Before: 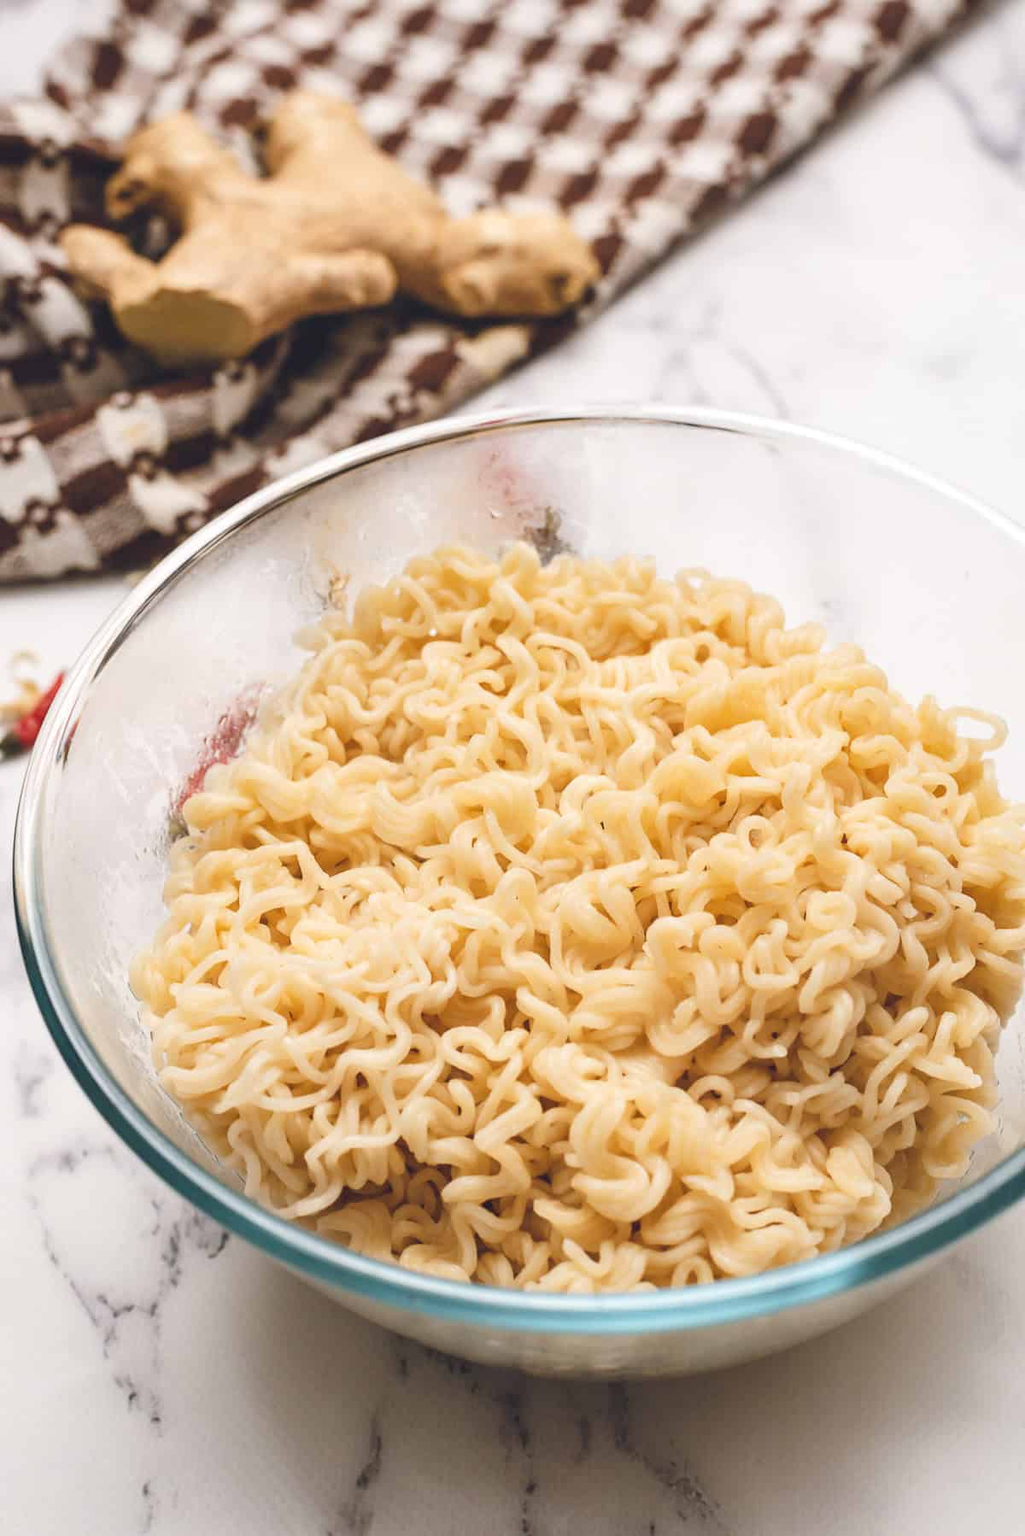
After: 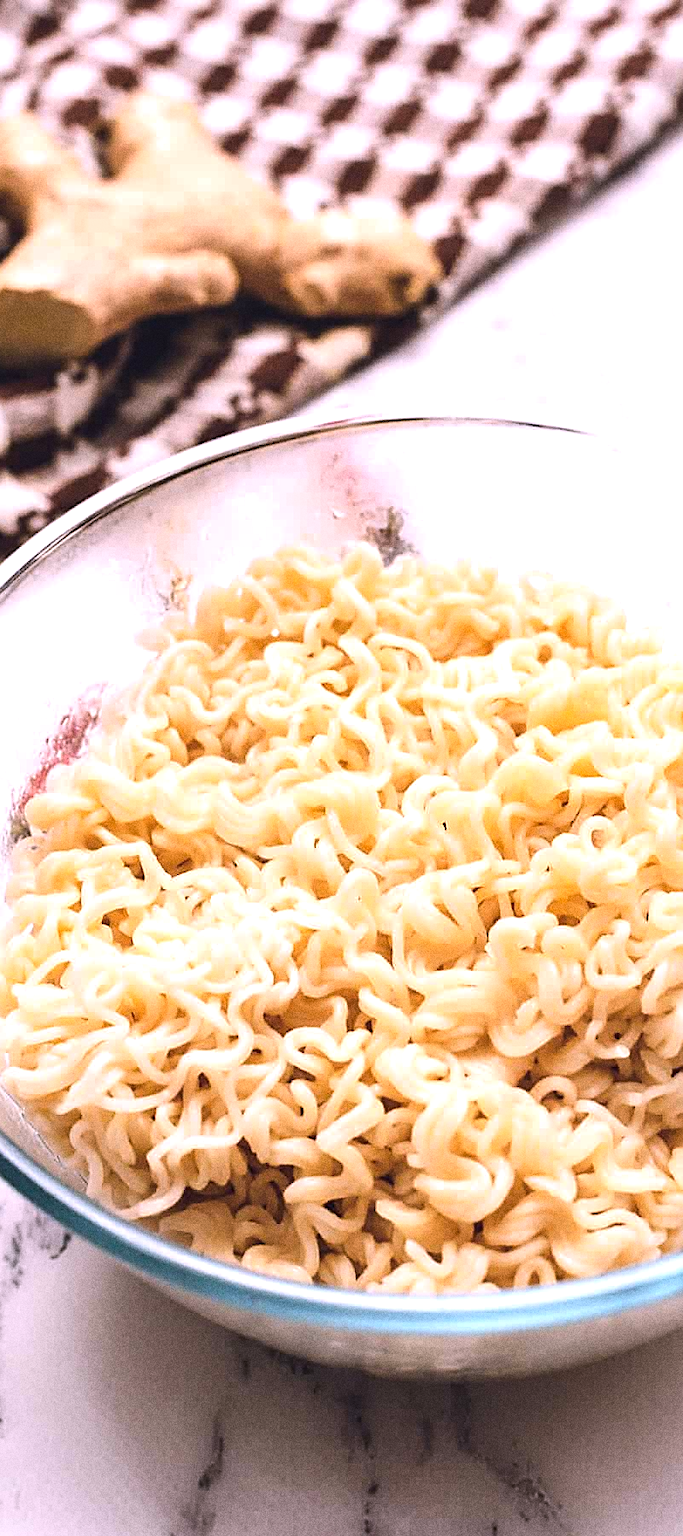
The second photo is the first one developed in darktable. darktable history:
sharpen: on, module defaults
white balance: red 1.066, blue 1.119
exposure: black level correction 0.001, exposure -0.2 EV, compensate highlight preservation false
crop and rotate: left 15.446%, right 17.836%
tone equalizer: -8 EV -0.75 EV, -7 EV -0.7 EV, -6 EV -0.6 EV, -5 EV -0.4 EV, -3 EV 0.4 EV, -2 EV 0.6 EV, -1 EV 0.7 EV, +0 EV 0.75 EV, edges refinement/feathering 500, mask exposure compensation -1.57 EV, preserve details no
grain: coarseness 0.09 ISO, strength 40%
